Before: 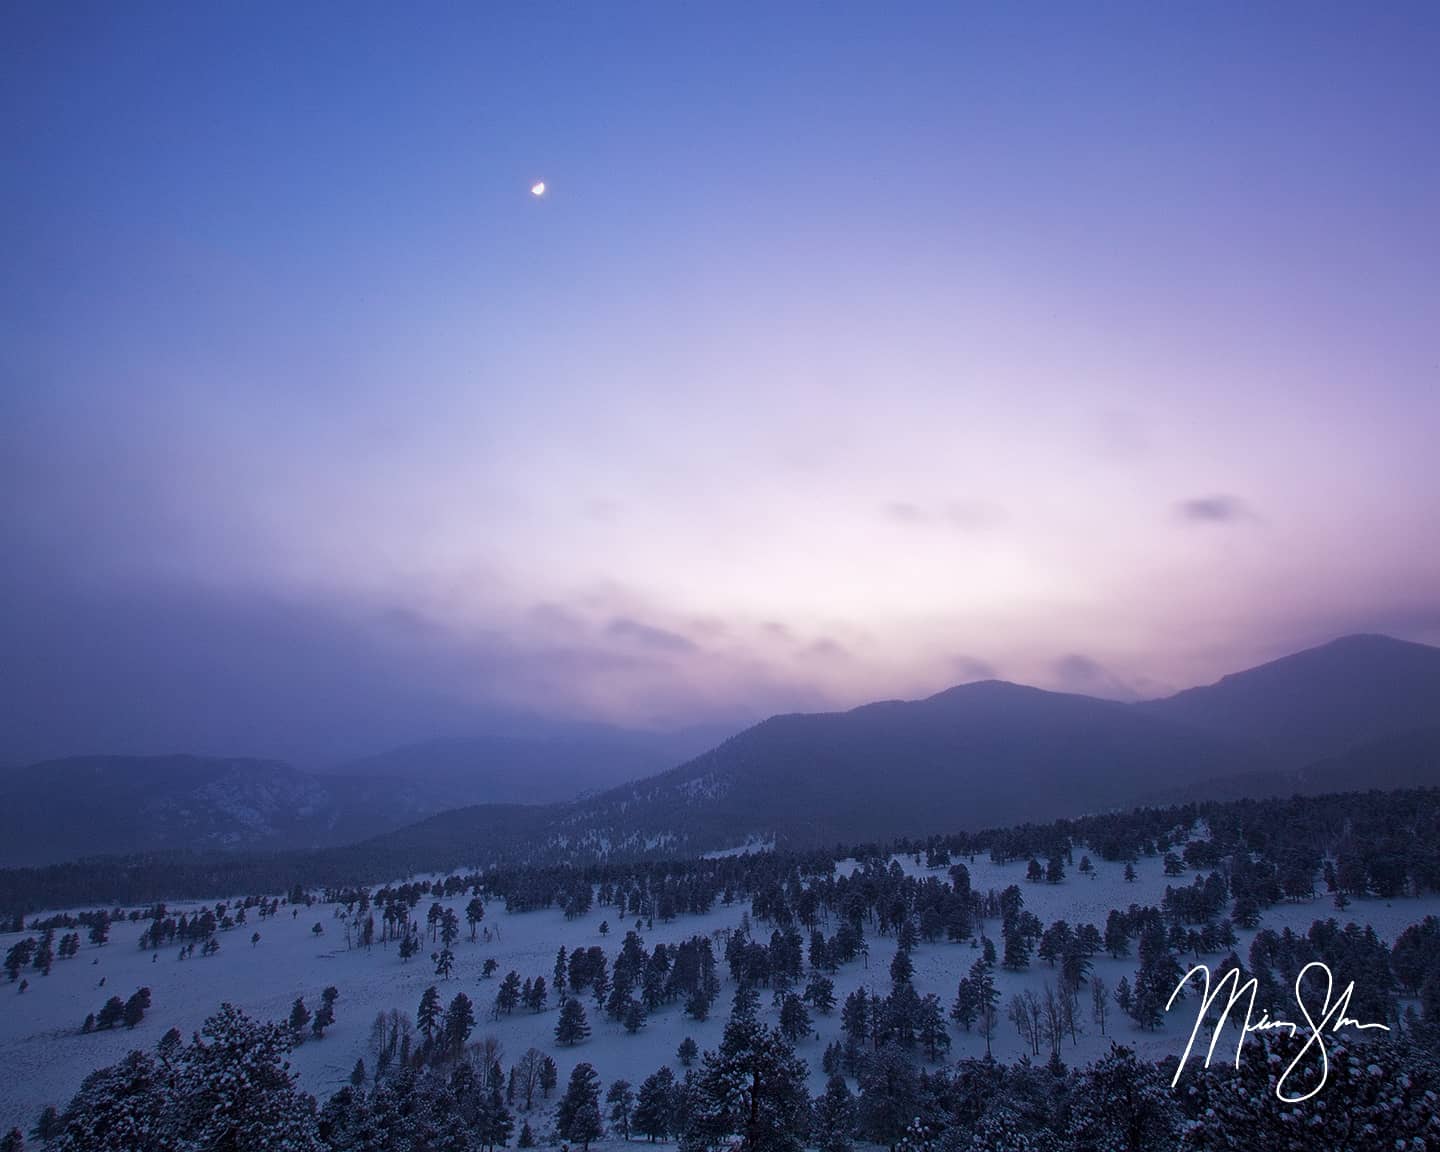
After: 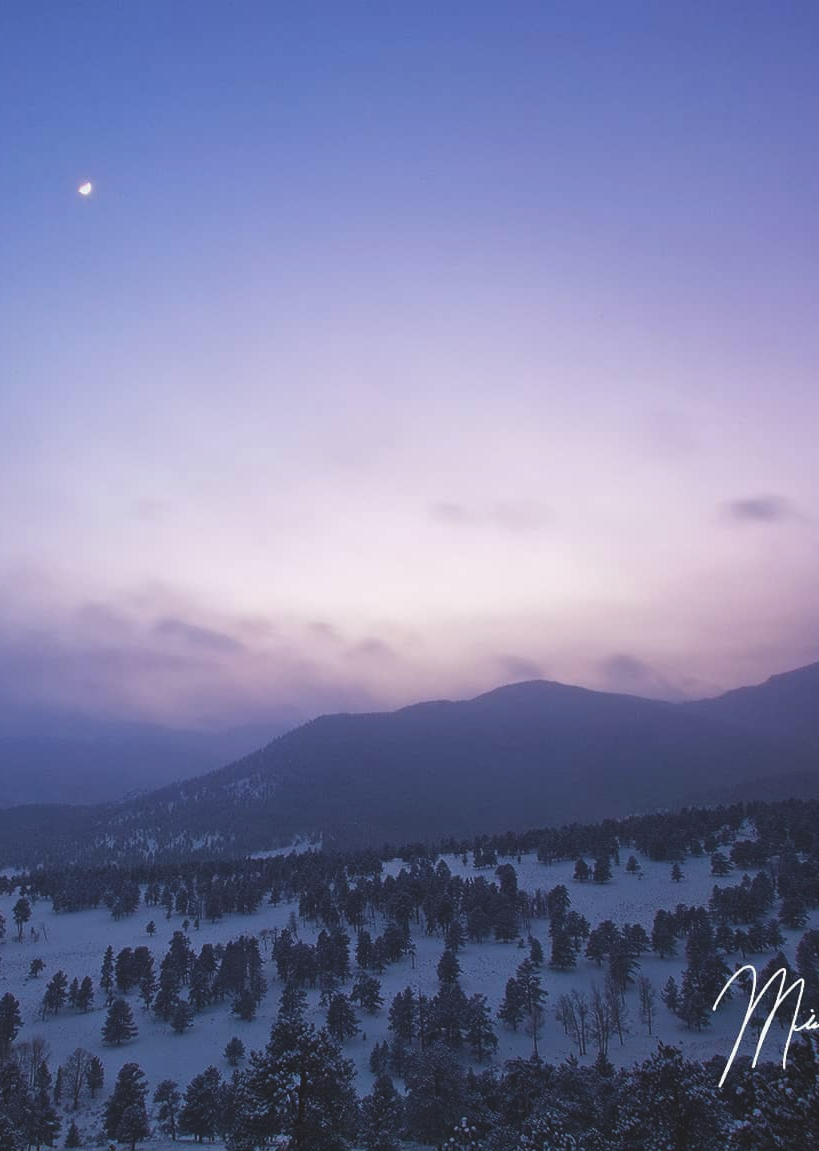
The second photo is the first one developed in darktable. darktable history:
exposure: black level correction -0.015, exposure -0.128 EV, compensate highlight preservation false
crop: left 31.52%, top 0.022%, right 11.583%
